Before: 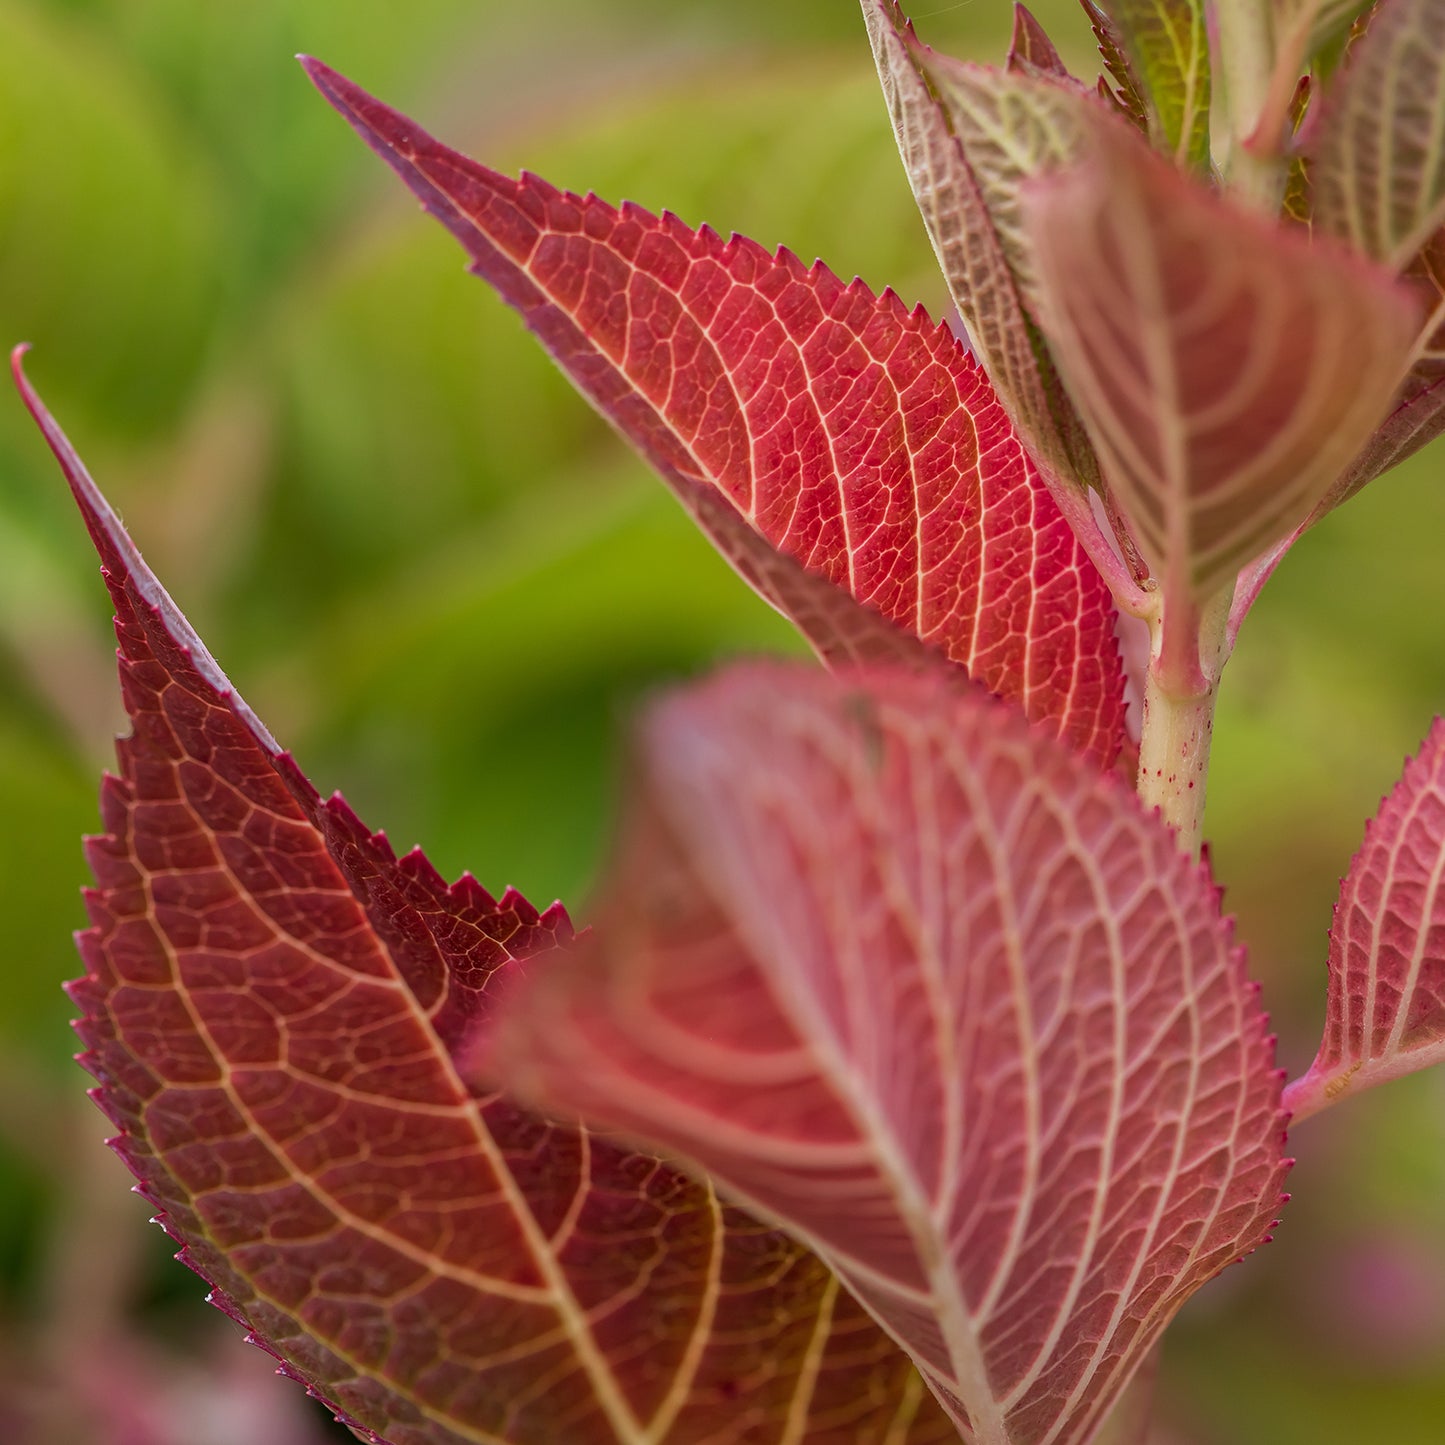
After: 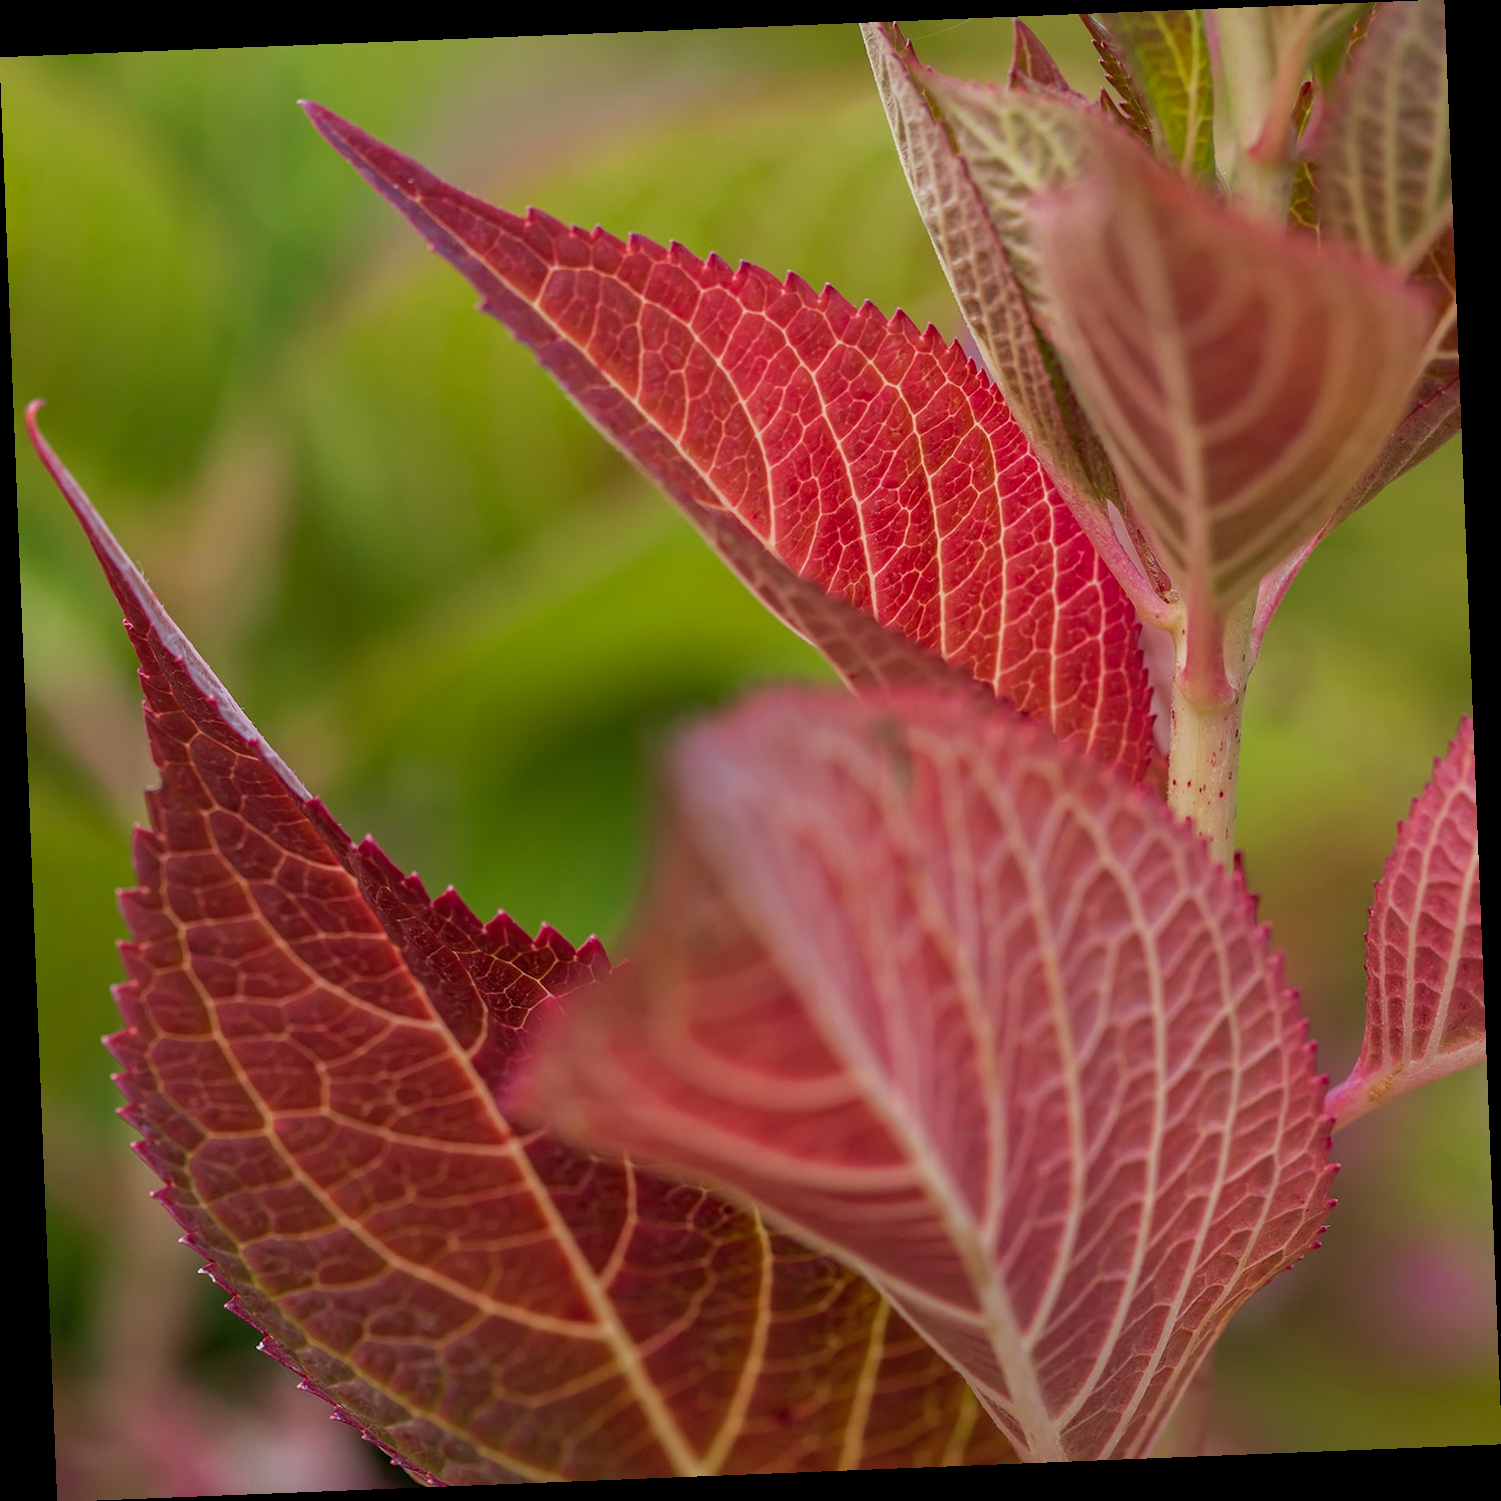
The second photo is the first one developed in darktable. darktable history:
shadows and highlights: shadows 25, white point adjustment -3, highlights -30
rotate and perspective: rotation -2.29°, automatic cropping off
